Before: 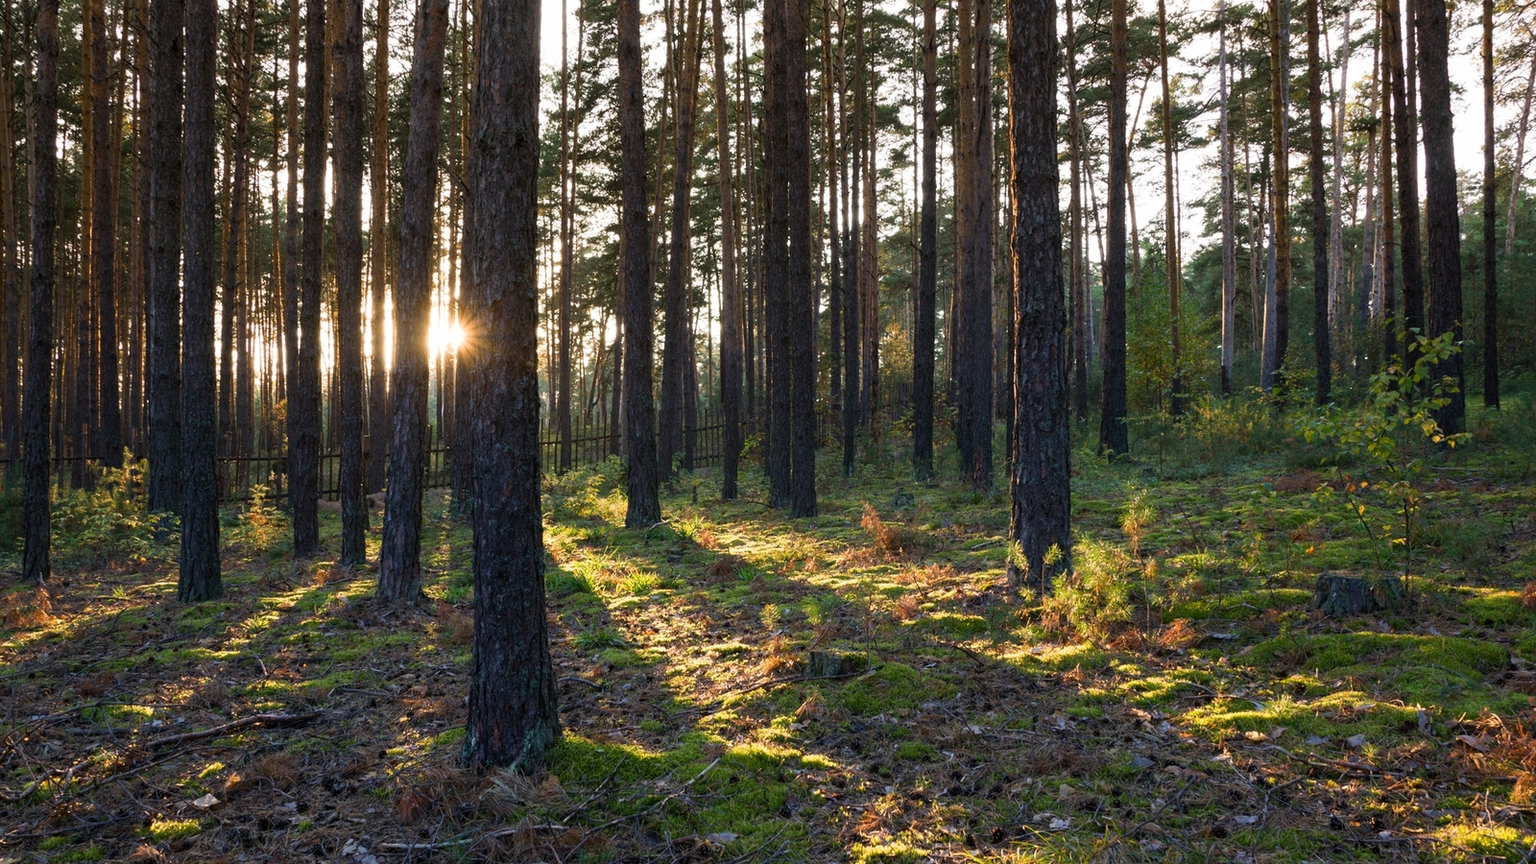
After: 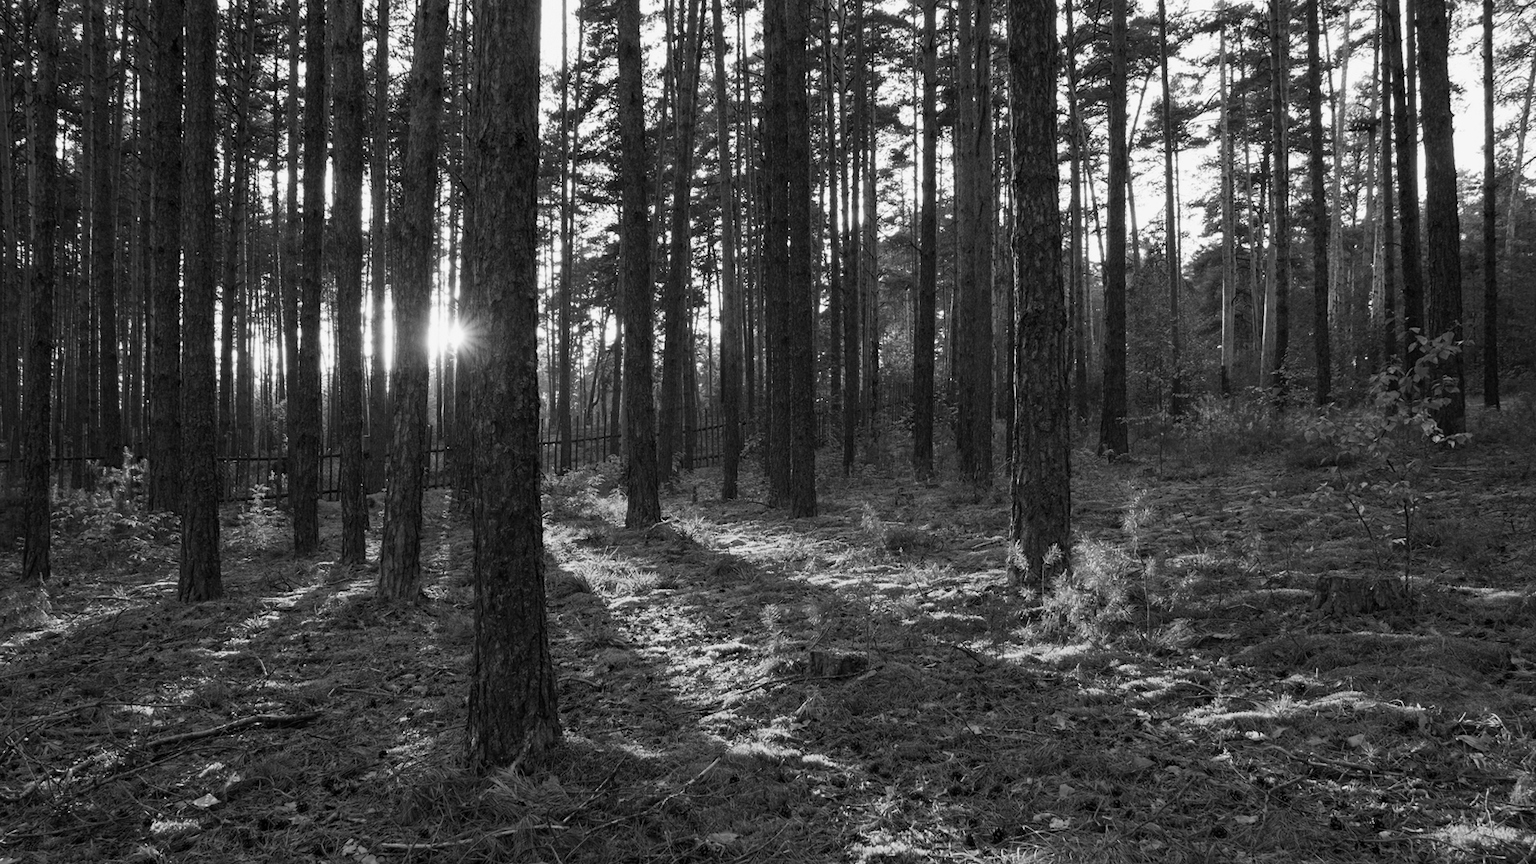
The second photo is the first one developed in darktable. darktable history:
color calibration: output gray [0.21, 0.42, 0.37, 0], gray › normalize channels true, illuminant same as pipeline (D50), adaptation XYZ, x 0.345, y 0.358, temperature 5002.82 K, gamut compression 0.014
